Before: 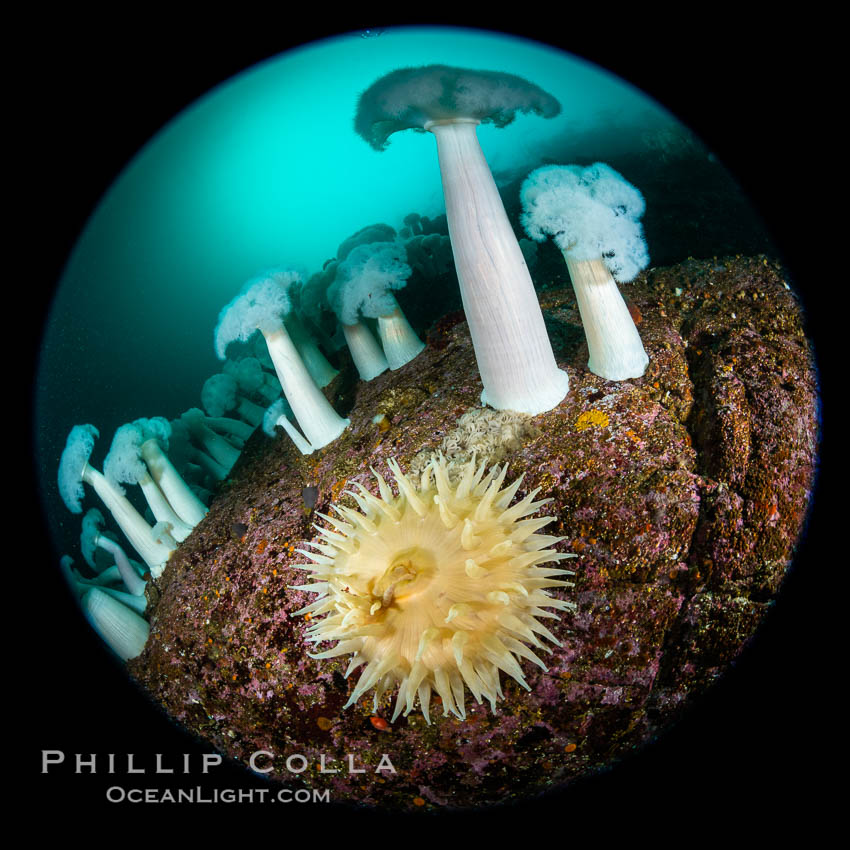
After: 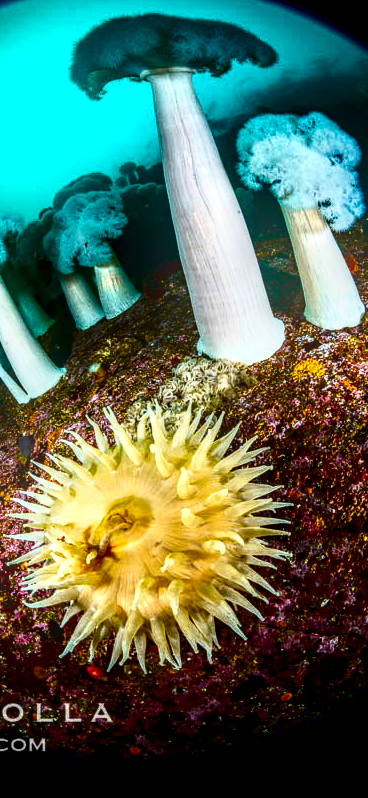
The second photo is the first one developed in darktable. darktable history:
bloom: size 15%, threshold 97%, strength 7%
color balance: output saturation 110%
base curve: curves: ch0 [(0, 0) (0.557, 0.834) (1, 1)]
crop: left 33.452%, top 6.025%, right 23.155%
contrast brightness saturation: contrast 0.09, brightness -0.59, saturation 0.17
local contrast: highlights 19%, detail 186%
